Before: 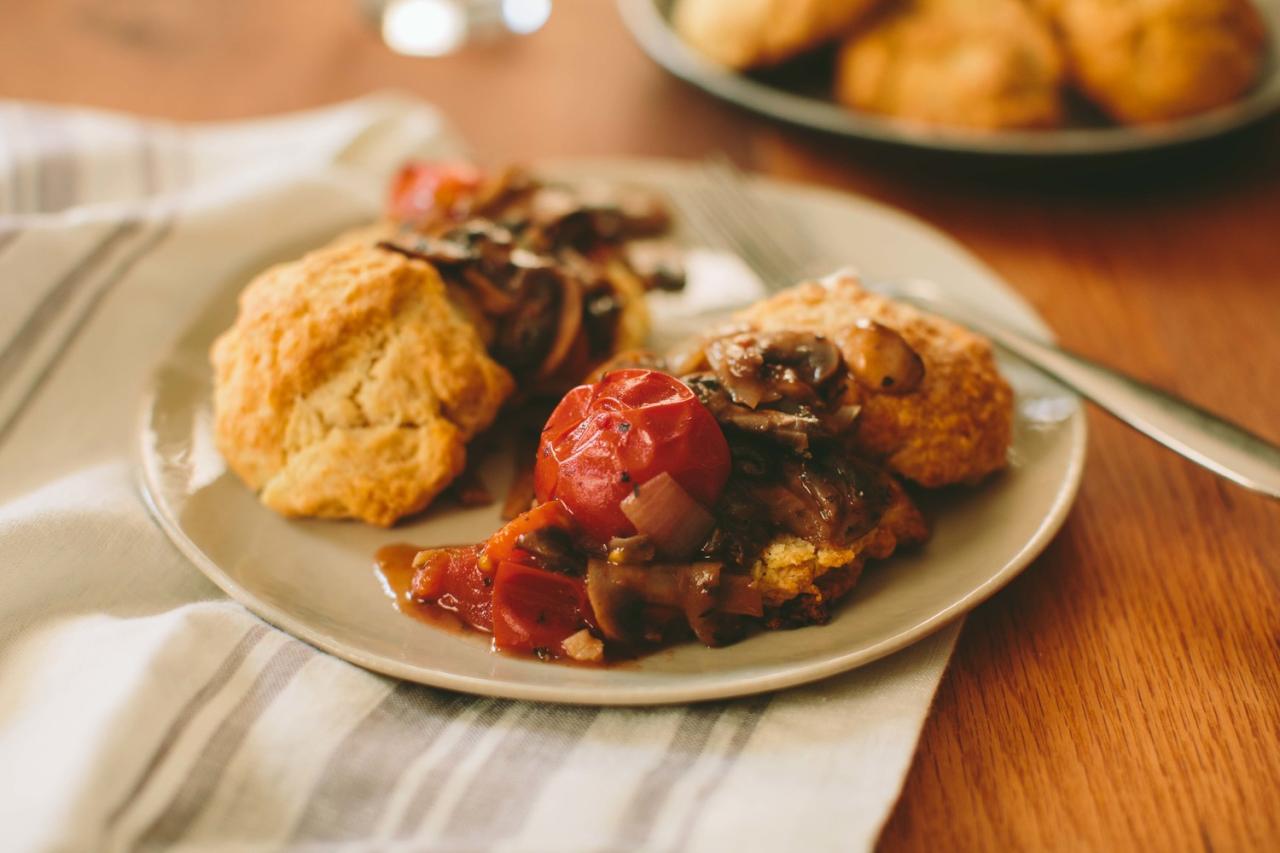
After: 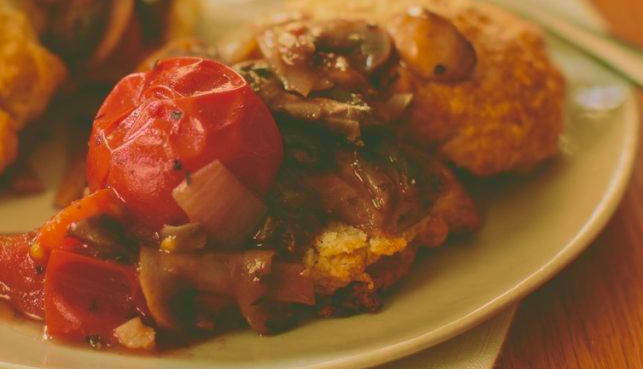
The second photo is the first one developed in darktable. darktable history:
velvia: strength 67.07%, mid-tones bias 0.972
contrast brightness saturation: contrast -0.28
crop: left 35.03%, top 36.625%, right 14.663%, bottom 20.057%
